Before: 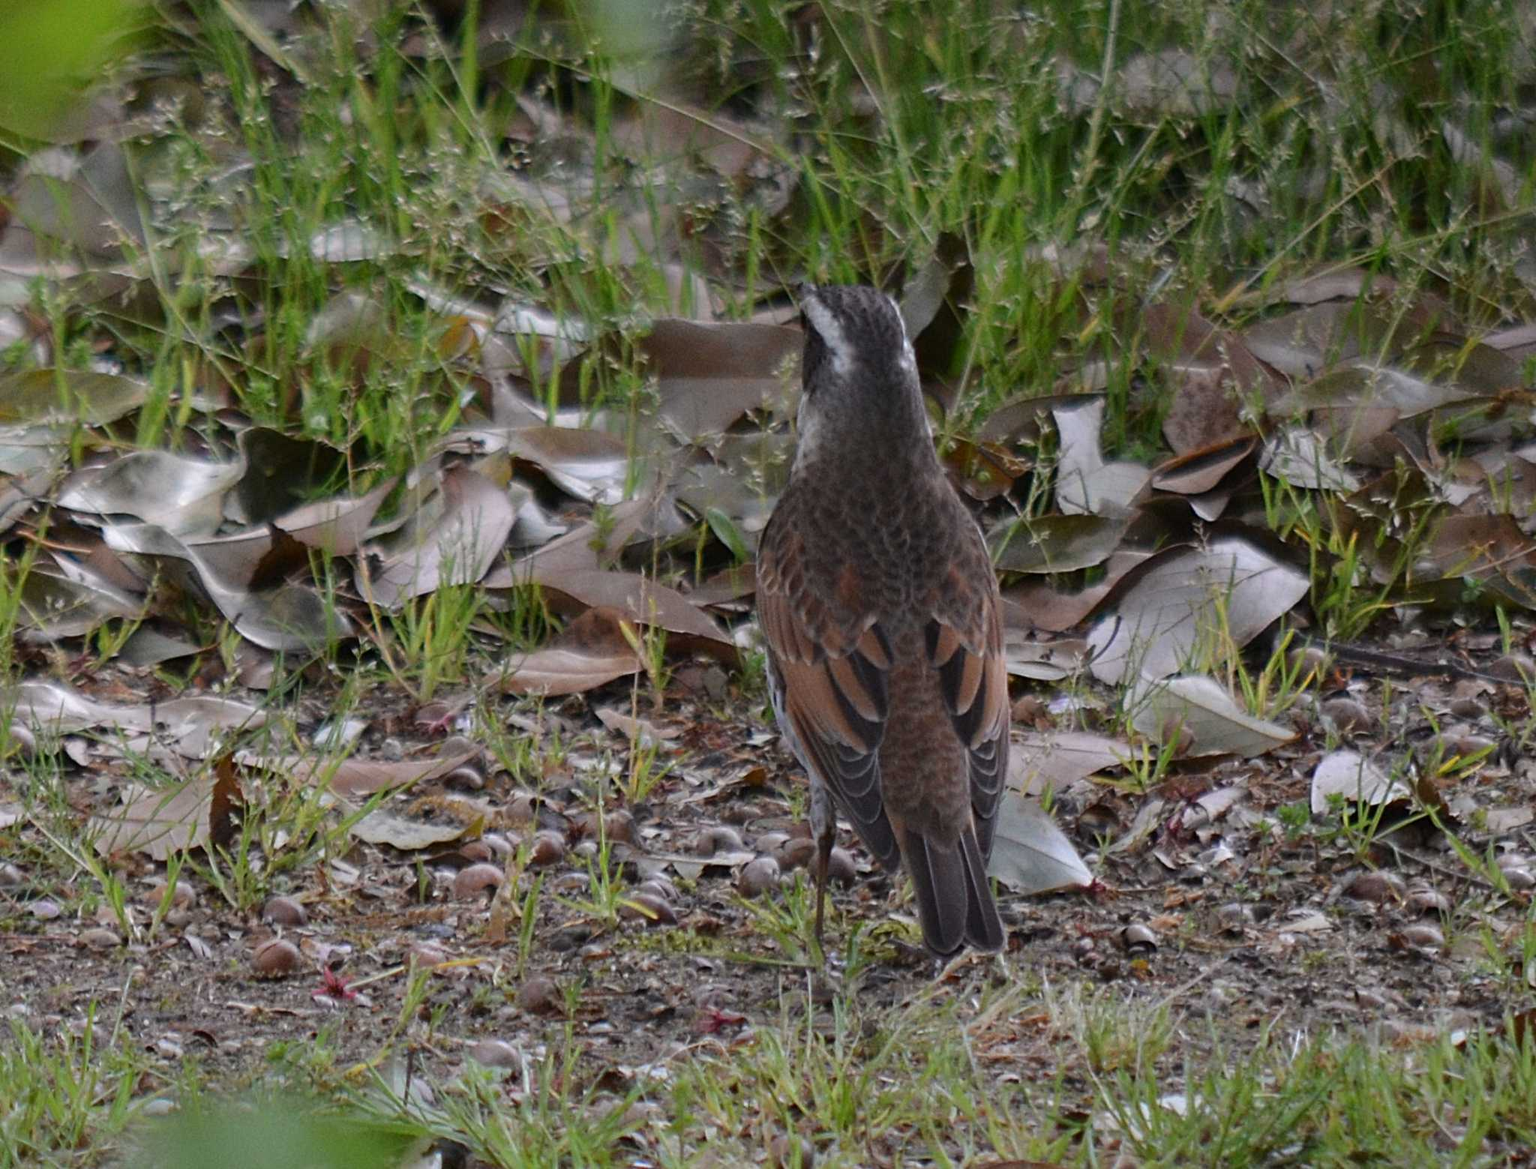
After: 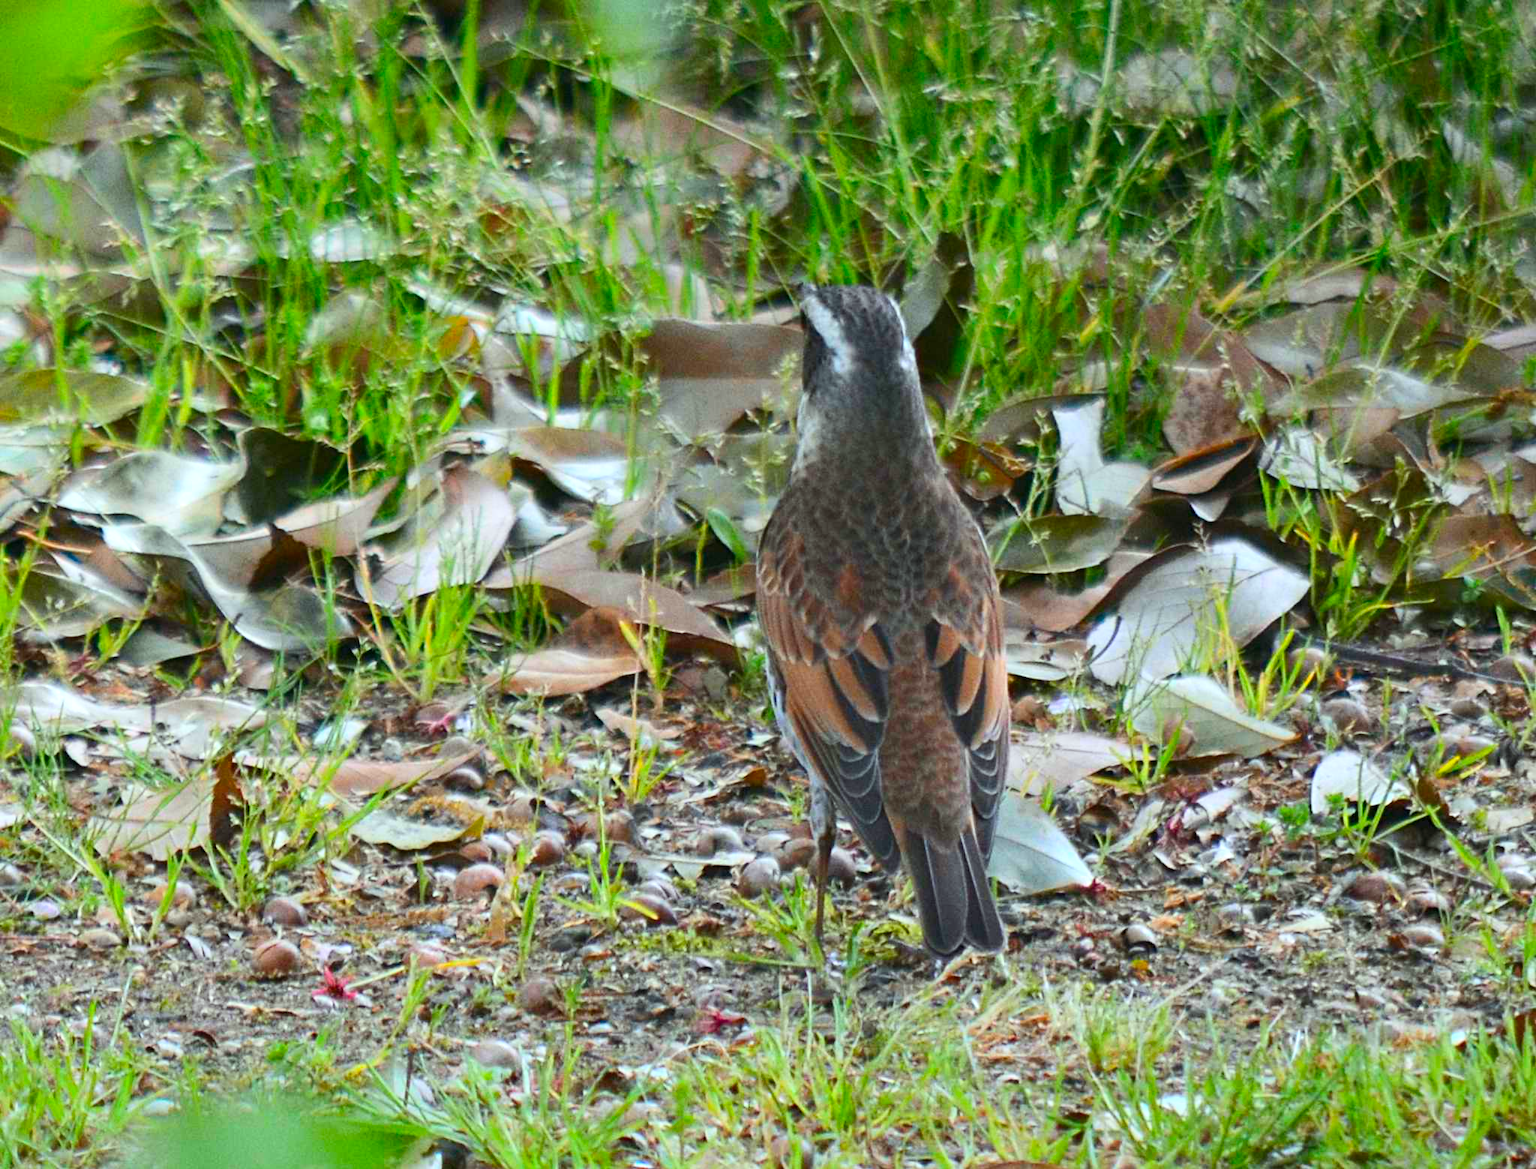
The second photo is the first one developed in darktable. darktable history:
contrast brightness saturation: contrast 0.199, brightness 0.165, saturation 0.216
color correction: highlights a* -7.63, highlights b* 1.01, shadows a* -3.08, saturation 1.4
exposure: exposure 0.51 EV, compensate highlight preservation false
